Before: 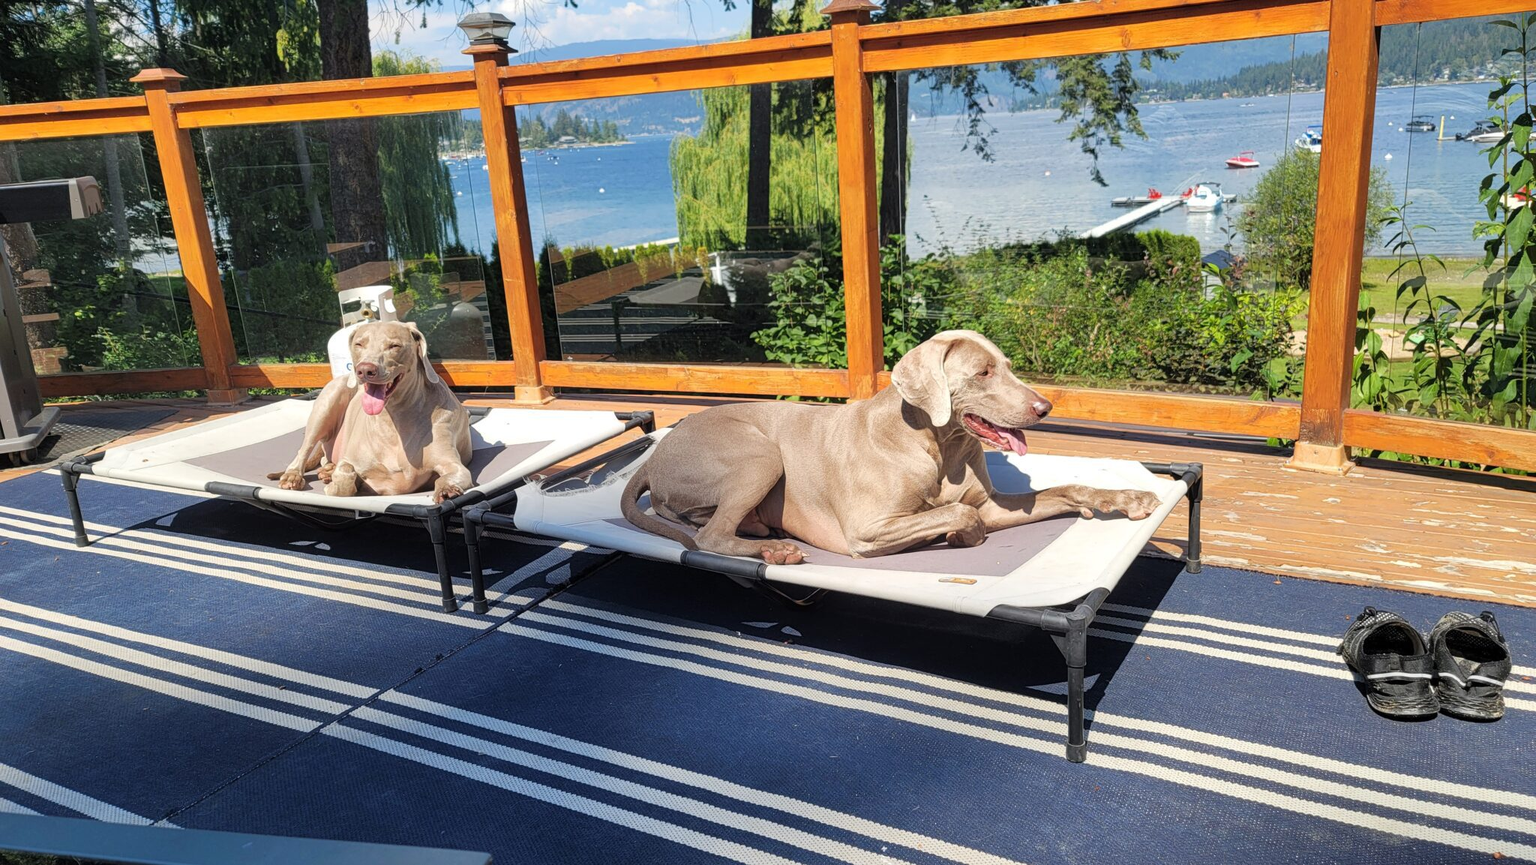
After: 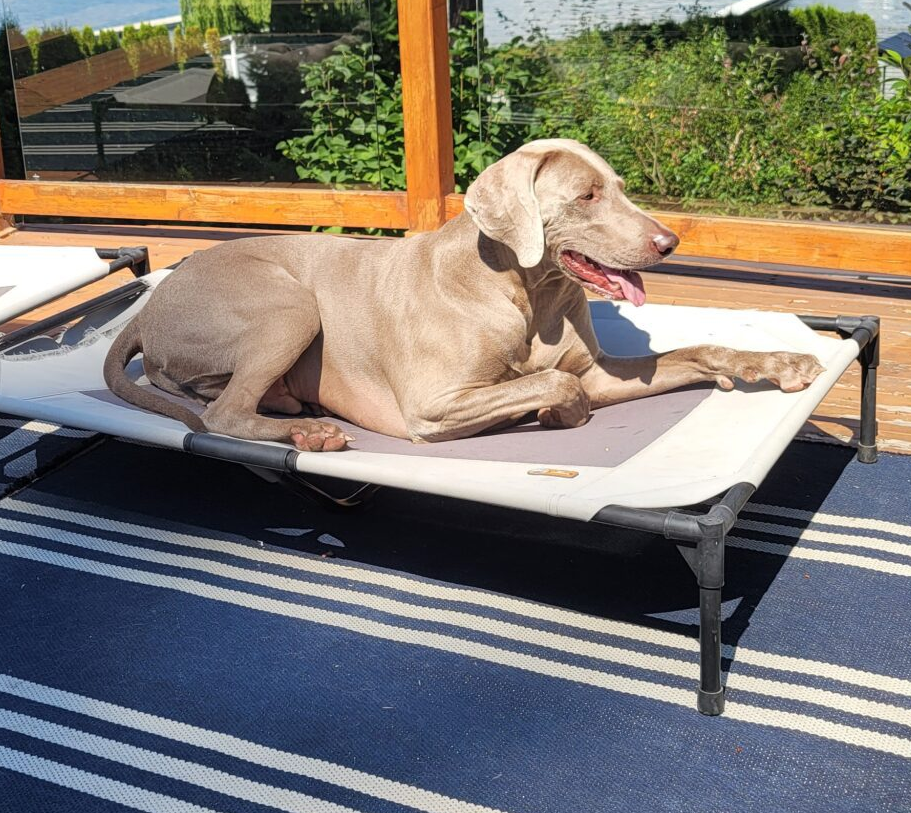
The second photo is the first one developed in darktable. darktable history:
crop: left 35.376%, top 26.106%, right 20.124%, bottom 3.382%
